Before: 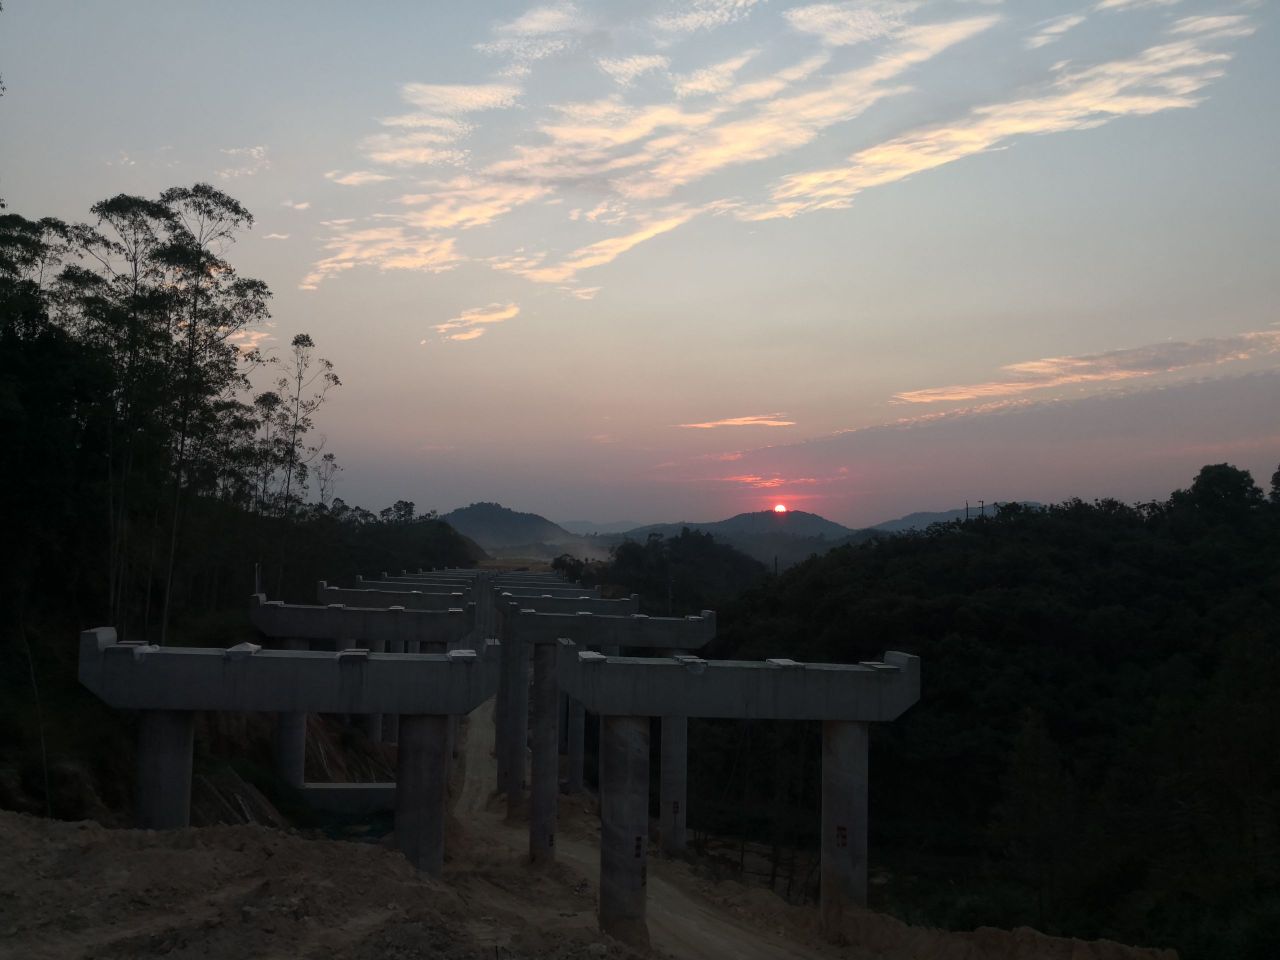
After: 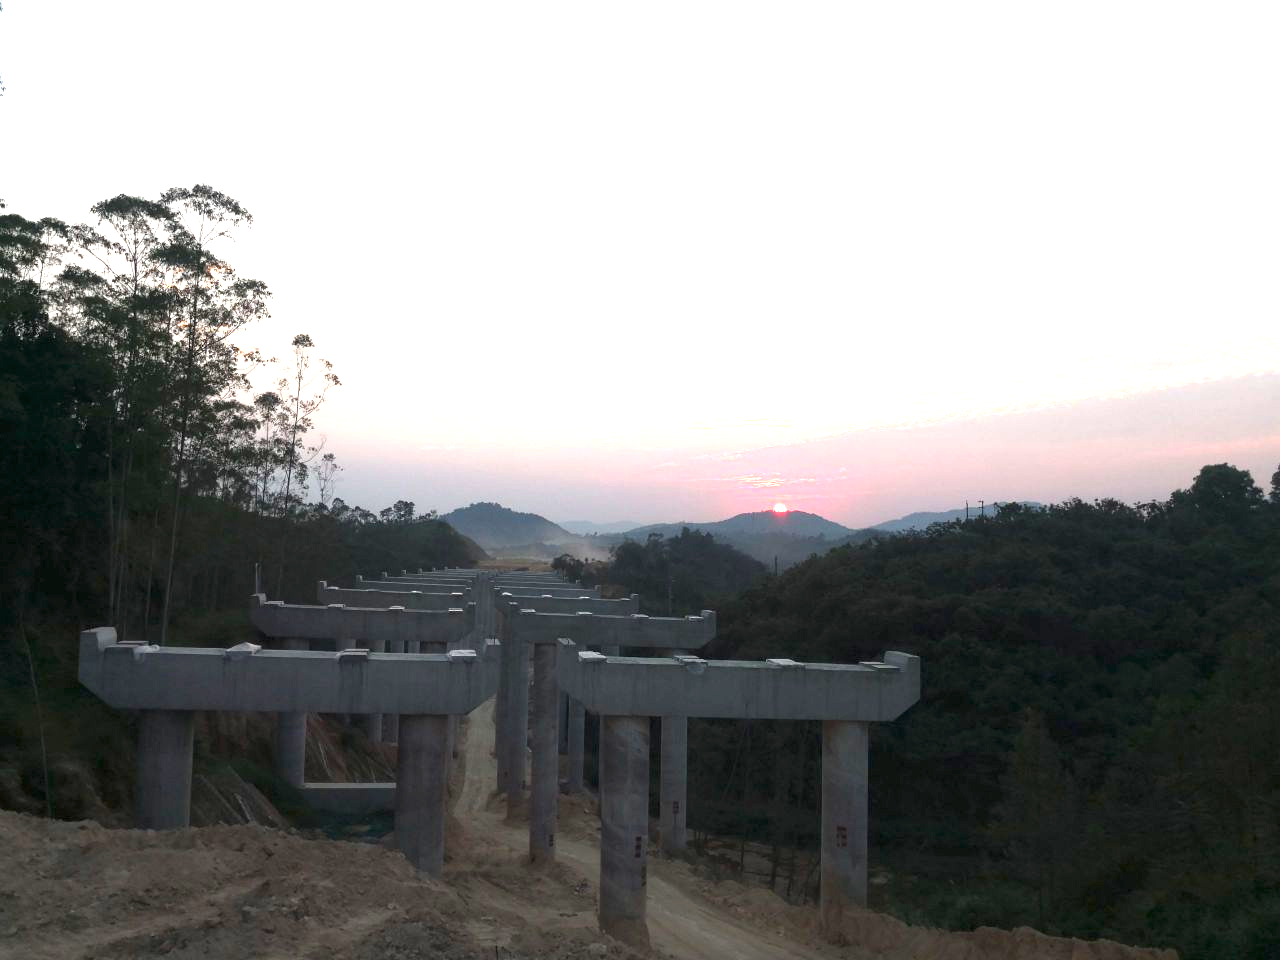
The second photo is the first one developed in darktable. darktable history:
exposure: black level correction 0, exposure 1.991 EV, compensate highlight preservation false
